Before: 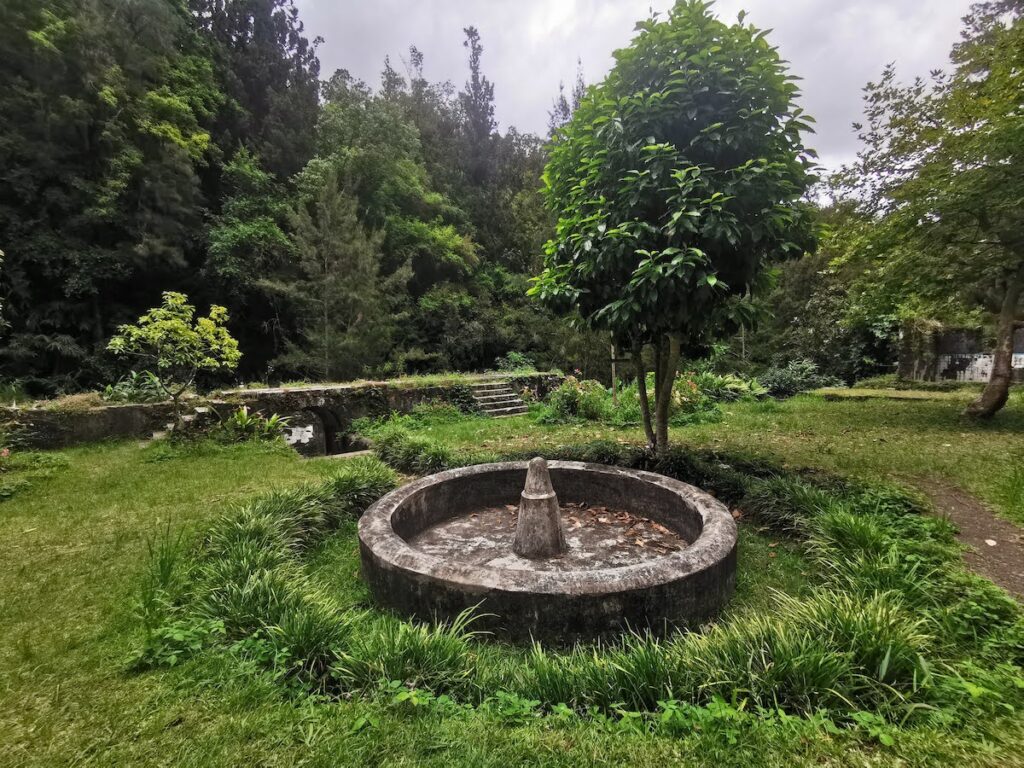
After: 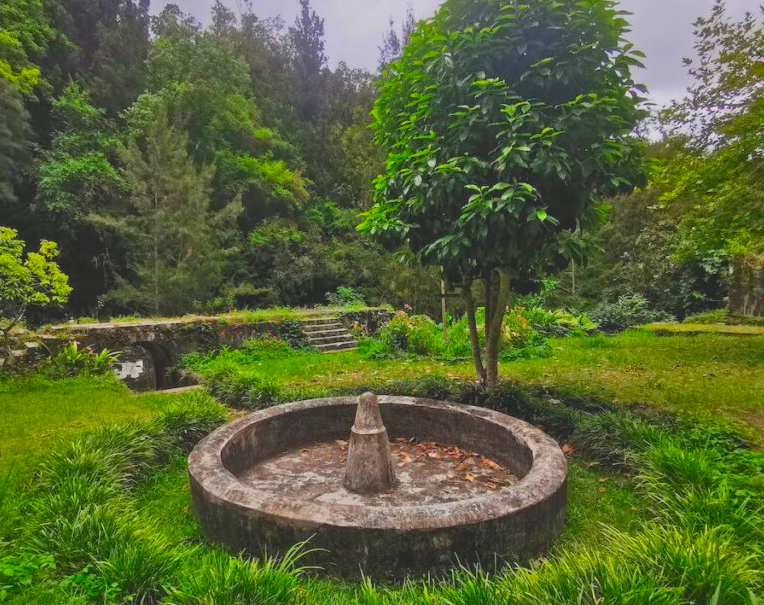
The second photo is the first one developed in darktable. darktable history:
shadows and highlights: shadows 60.74, highlights -60.39, soften with gaussian
contrast brightness saturation: contrast -0.249, saturation -0.434
color correction: highlights b* 0.02, saturation 3
crop: left 16.668%, top 8.563%, right 8.647%, bottom 12.563%
